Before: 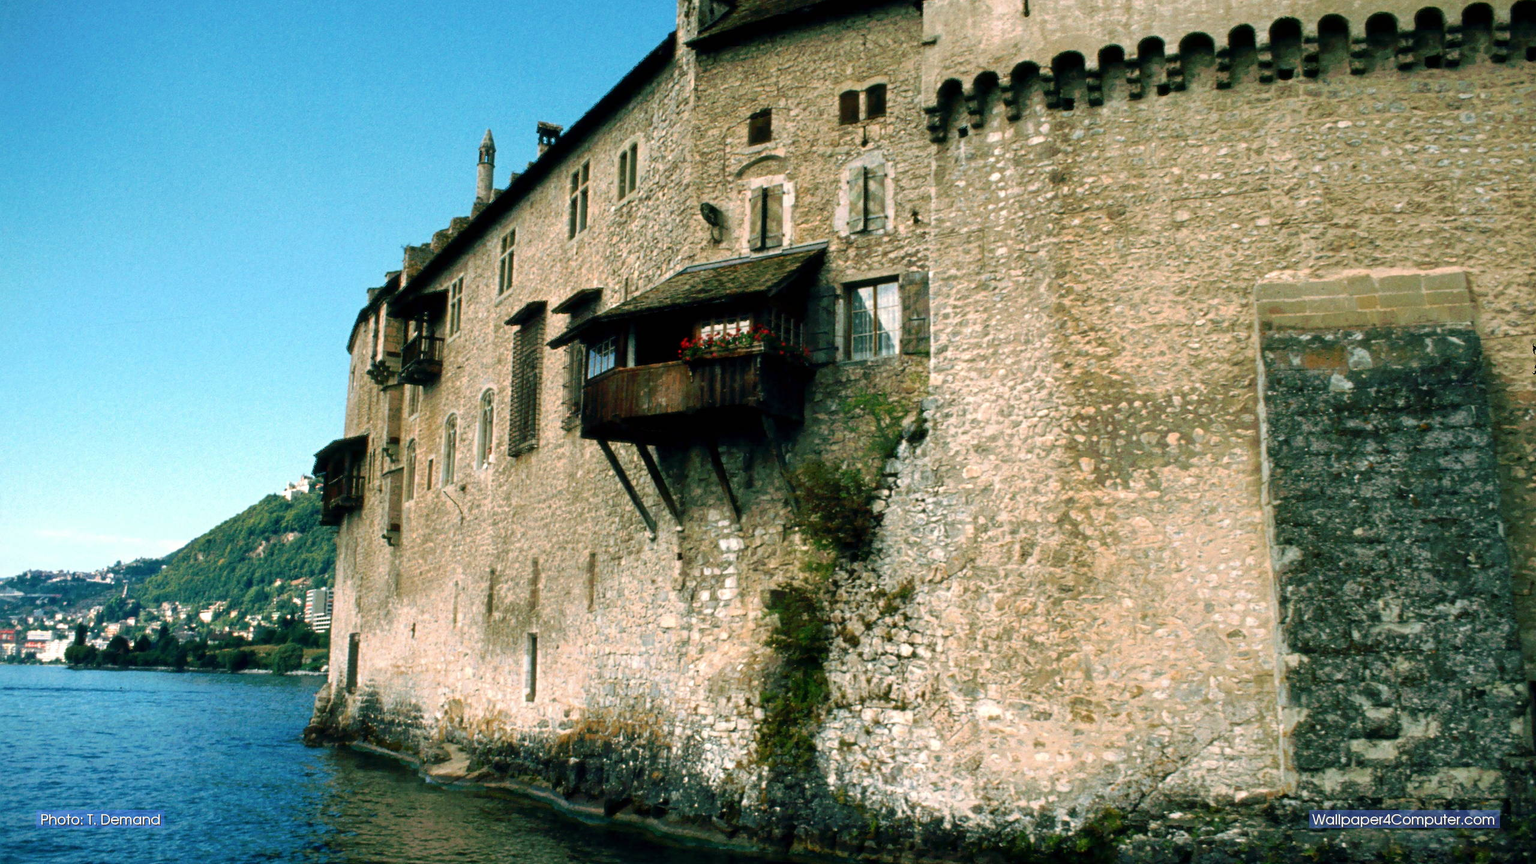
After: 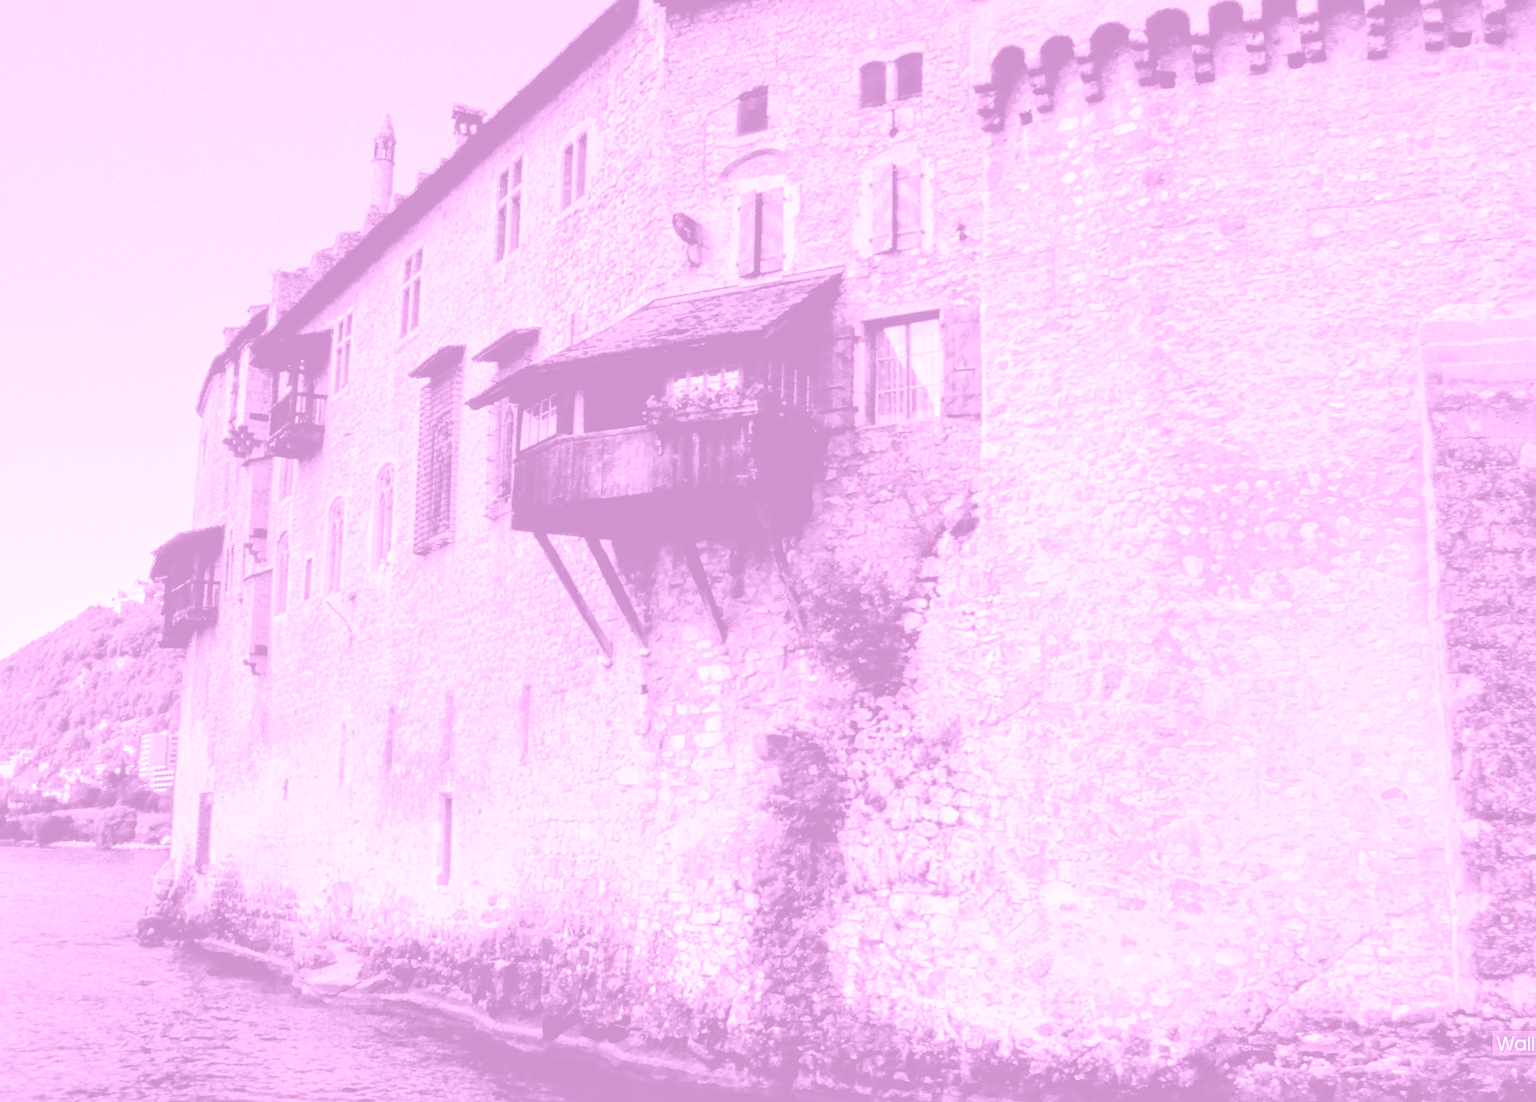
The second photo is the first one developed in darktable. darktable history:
tone curve: curves: ch0 [(0, 0.01) (0.052, 0.045) (0.136, 0.133) (0.275, 0.35) (0.43, 0.54) (0.676, 0.751) (0.89, 0.919) (1, 1)]; ch1 [(0, 0) (0.094, 0.081) (0.285, 0.299) (0.385, 0.403) (0.447, 0.429) (0.495, 0.496) (0.544, 0.552) (0.589, 0.612) (0.722, 0.728) (1, 1)]; ch2 [(0, 0) (0.257, 0.217) (0.43, 0.421) (0.498, 0.507) (0.531, 0.544) (0.56, 0.579) (0.625, 0.642) (1, 1)], color space Lab, independent channels, preserve colors none
color zones: curves: ch1 [(0, 0.292) (0.001, 0.292) (0.2, 0.264) (0.4, 0.248) (0.6, 0.248) (0.8, 0.264) (0.999, 0.292) (1, 0.292)]
crop and rotate: left 13.15%, top 5.251%, right 12.609%
exposure: exposure 0.426 EV, compensate highlight preservation false
local contrast: mode bilateral grid, contrast 20, coarseness 20, detail 150%, midtone range 0.2
sharpen: amount 0.2
colorize: hue 331.2°, saturation 75%, source mix 30.28%, lightness 70.52%, version 1
color balance: lift [1.001, 0.997, 0.99, 1.01], gamma [1.007, 1, 0.975, 1.025], gain [1, 1.065, 1.052, 0.935], contrast 13.25%
